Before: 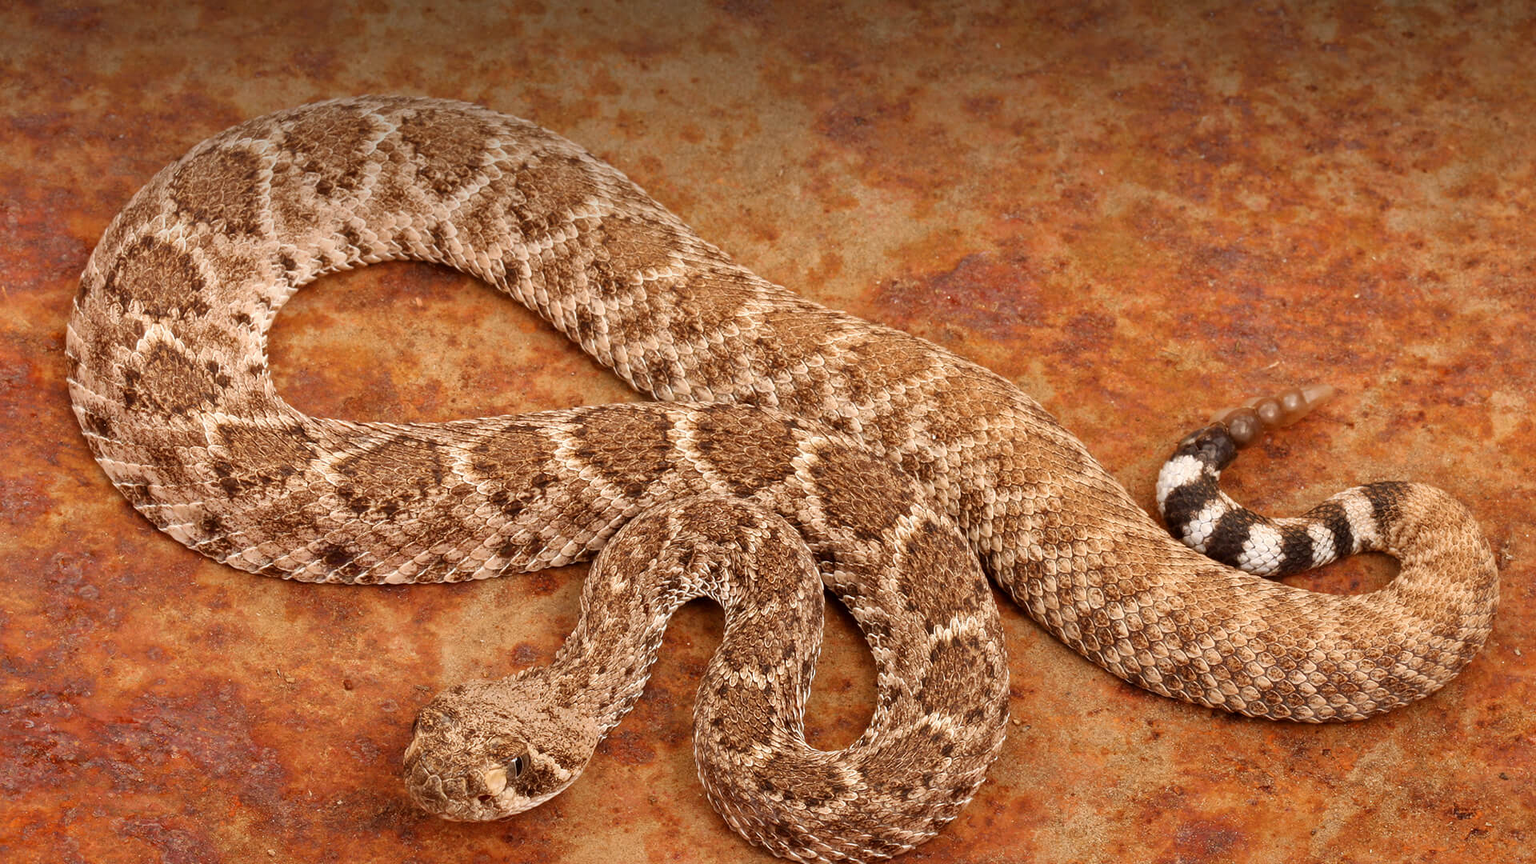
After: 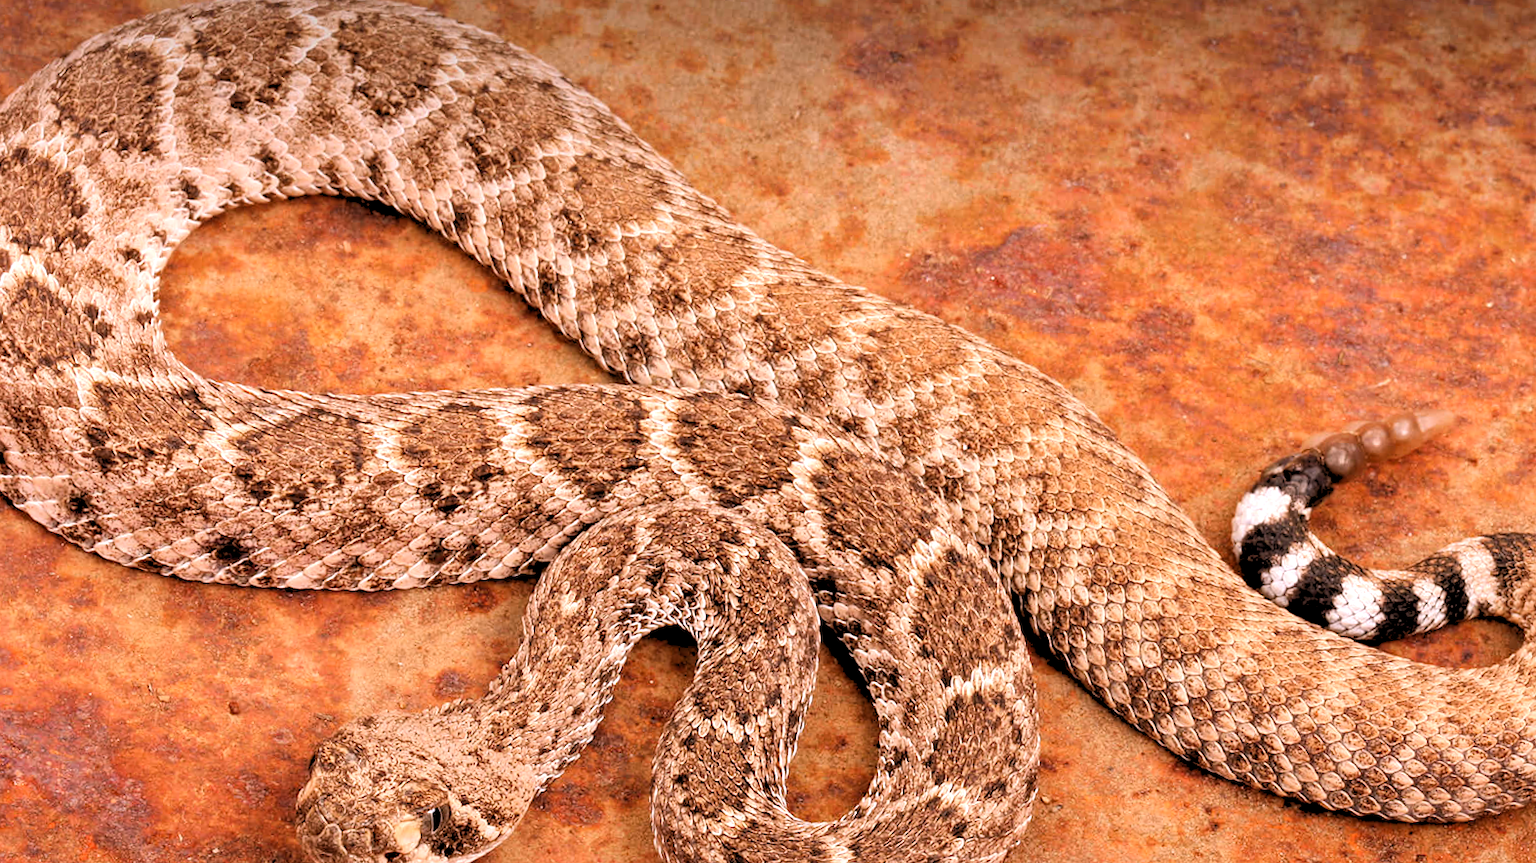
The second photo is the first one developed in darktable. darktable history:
rgb levels: preserve colors sum RGB, levels [[0.038, 0.433, 0.934], [0, 0.5, 1], [0, 0.5, 1]]
tone equalizer: -8 EV -0.75 EV, -7 EV -0.7 EV, -6 EV -0.6 EV, -5 EV -0.4 EV, -3 EV 0.4 EV, -2 EV 0.6 EV, -1 EV 0.7 EV, +0 EV 0.75 EV, edges refinement/feathering 500, mask exposure compensation -1.57 EV, preserve details no
white balance: red 1.05, blue 1.072
crop and rotate: angle -3.27°, left 5.211%, top 5.211%, right 4.607%, bottom 4.607%
